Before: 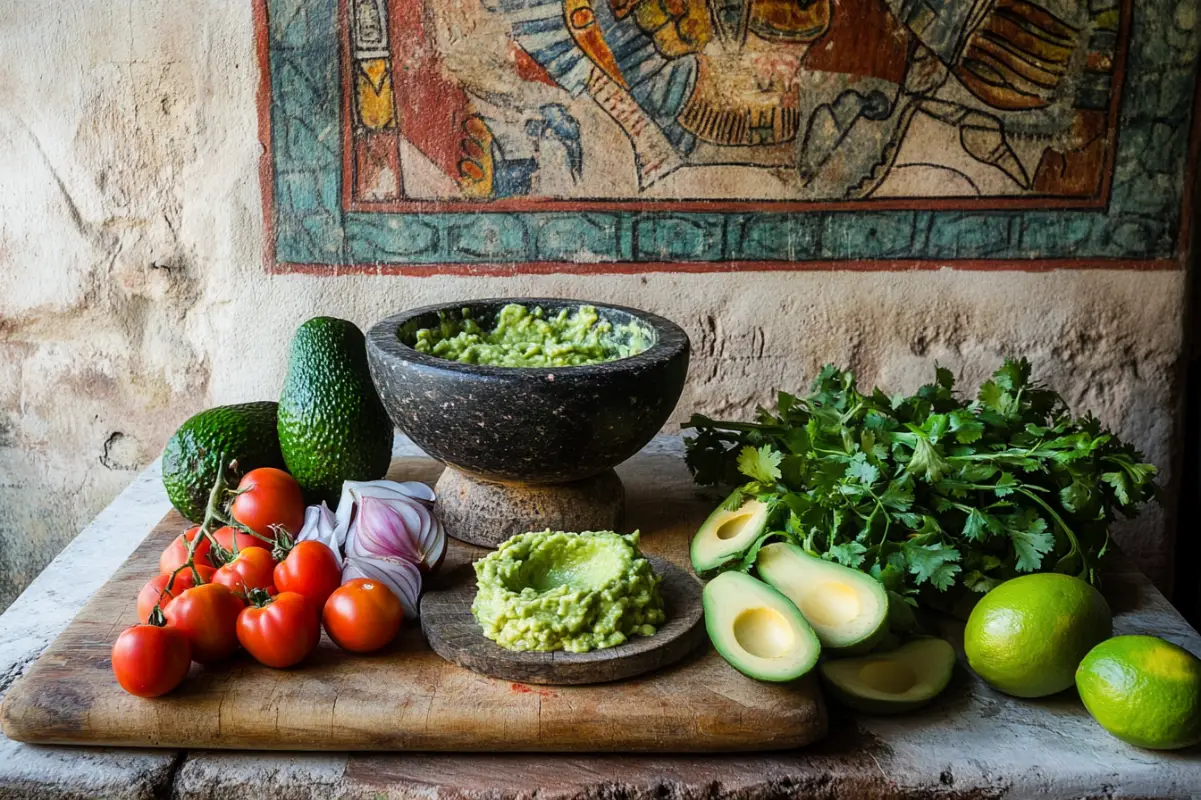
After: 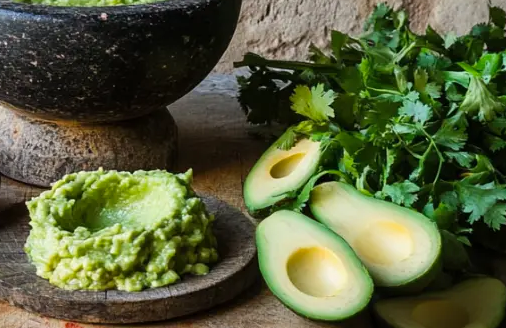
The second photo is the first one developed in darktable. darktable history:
white balance: red 1, blue 1
crop: left 37.221%, top 45.169%, right 20.63%, bottom 13.777%
shadows and highlights: shadows 20.91, highlights -82.73, soften with gaussian
vibrance: on, module defaults
